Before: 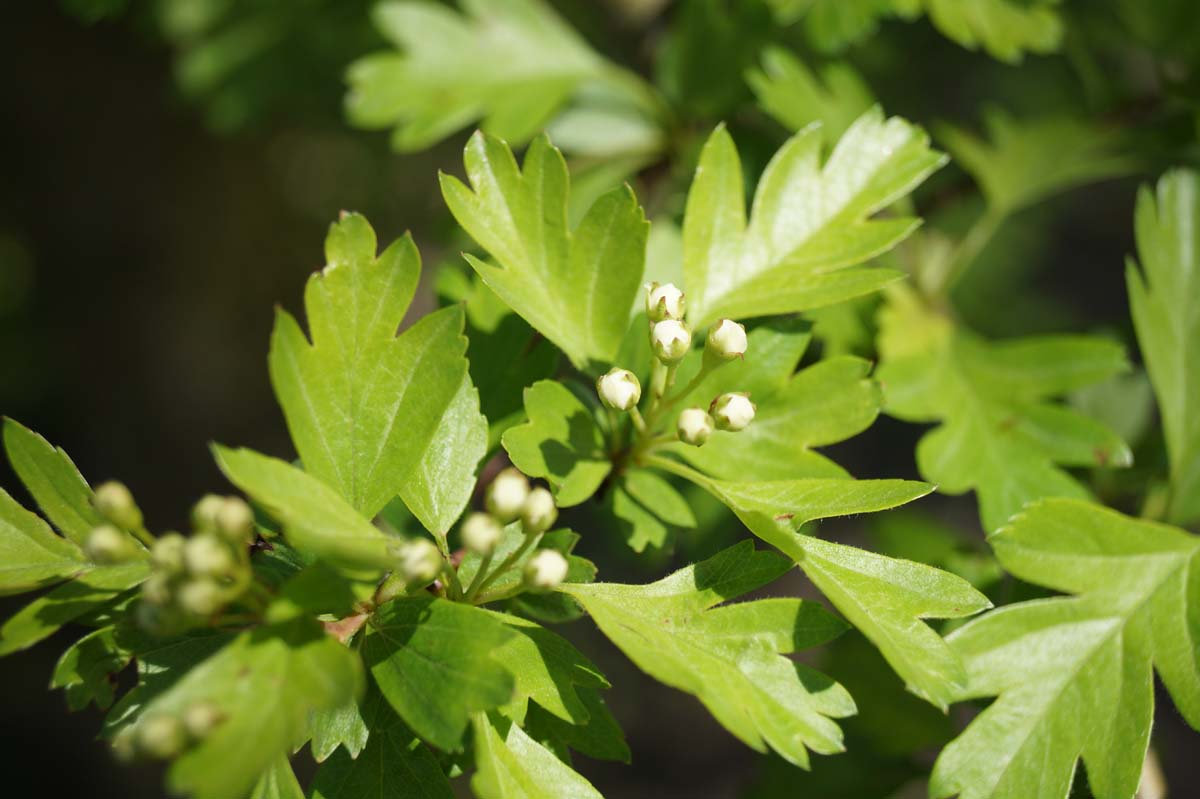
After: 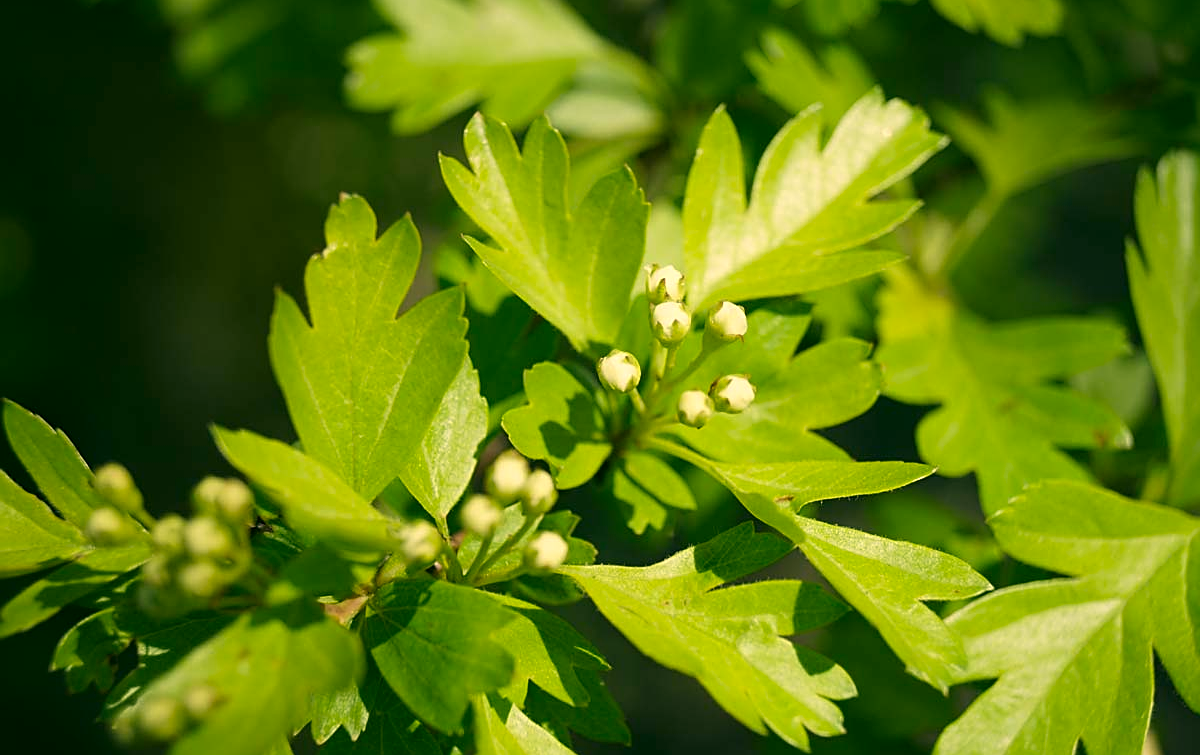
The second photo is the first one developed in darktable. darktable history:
sharpen: on, module defaults
color correction: highlights a* 4.73, highlights b* 24.75, shadows a* -15.6, shadows b* 3.72
crop and rotate: top 2.306%, bottom 3.172%
